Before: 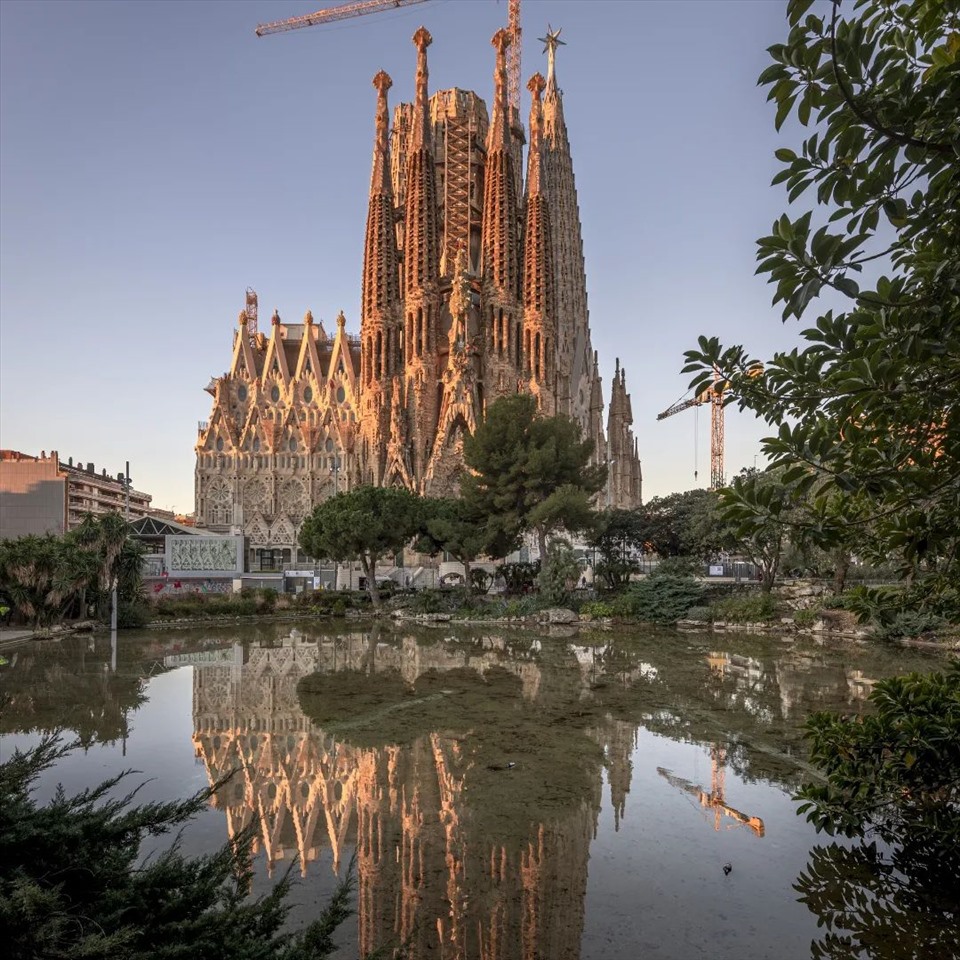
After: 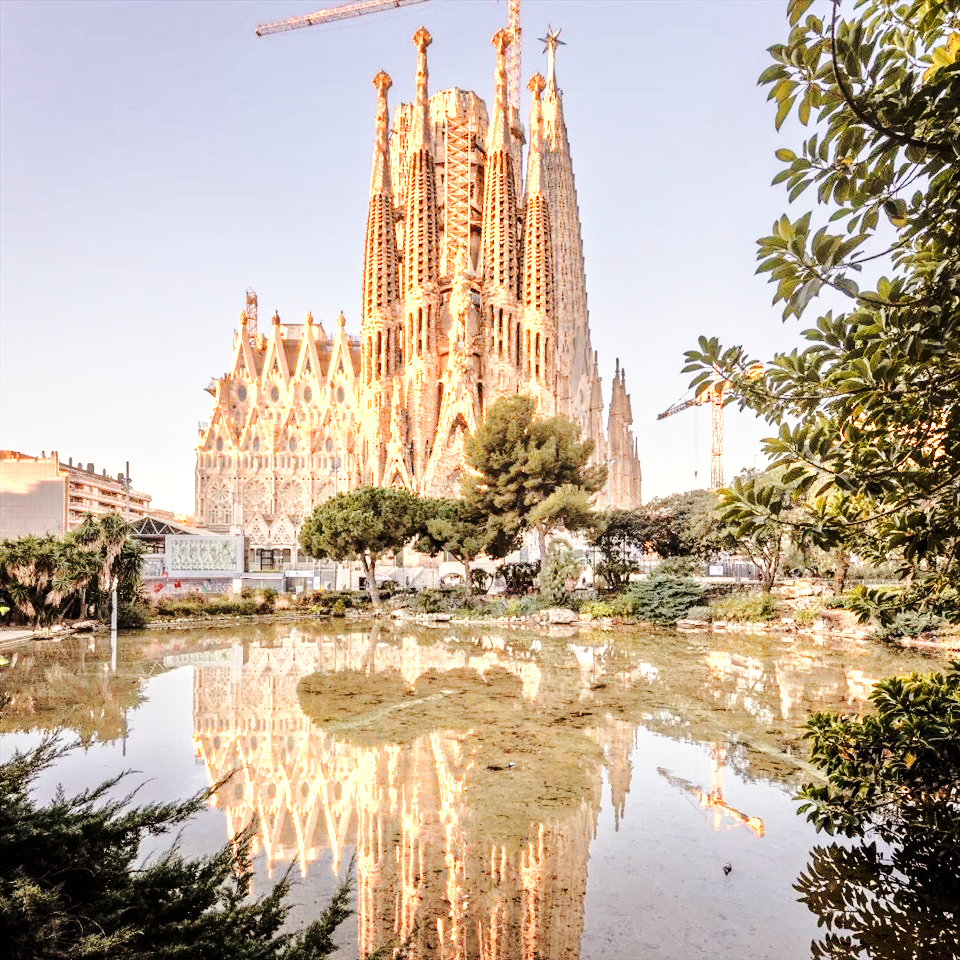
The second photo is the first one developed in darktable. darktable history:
base curve: curves: ch0 [(0, 0) (0.032, 0.037) (0.105, 0.228) (0.435, 0.76) (0.856, 0.983) (1, 1)], preserve colors none
color zones: curves: ch0 [(0.018, 0.548) (0.197, 0.654) (0.425, 0.447) (0.605, 0.658) (0.732, 0.579)]; ch1 [(0.105, 0.531) (0.224, 0.531) (0.386, 0.39) (0.618, 0.456) (0.732, 0.456) (0.956, 0.421)]; ch2 [(0.039, 0.583) (0.215, 0.465) (0.399, 0.544) (0.465, 0.548) (0.614, 0.447) (0.724, 0.43) (0.882, 0.623) (0.956, 0.632)]
color balance rgb: power › chroma 1.041%, power › hue 28.31°, perceptual saturation grading › global saturation 0.285%, global vibrance 14.377%
tone equalizer: -7 EV 0.158 EV, -6 EV 0.609 EV, -5 EV 1.12 EV, -4 EV 1.37 EV, -3 EV 1.15 EV, -2 EV 0.6 EV, -1 EV 0.166 EV, mask exposure compensation -0.495 EV
shadows and highlights: radius 127.93, shadows 30.46, highlights -30.58, low approximation 0.01, soften with gaussian
